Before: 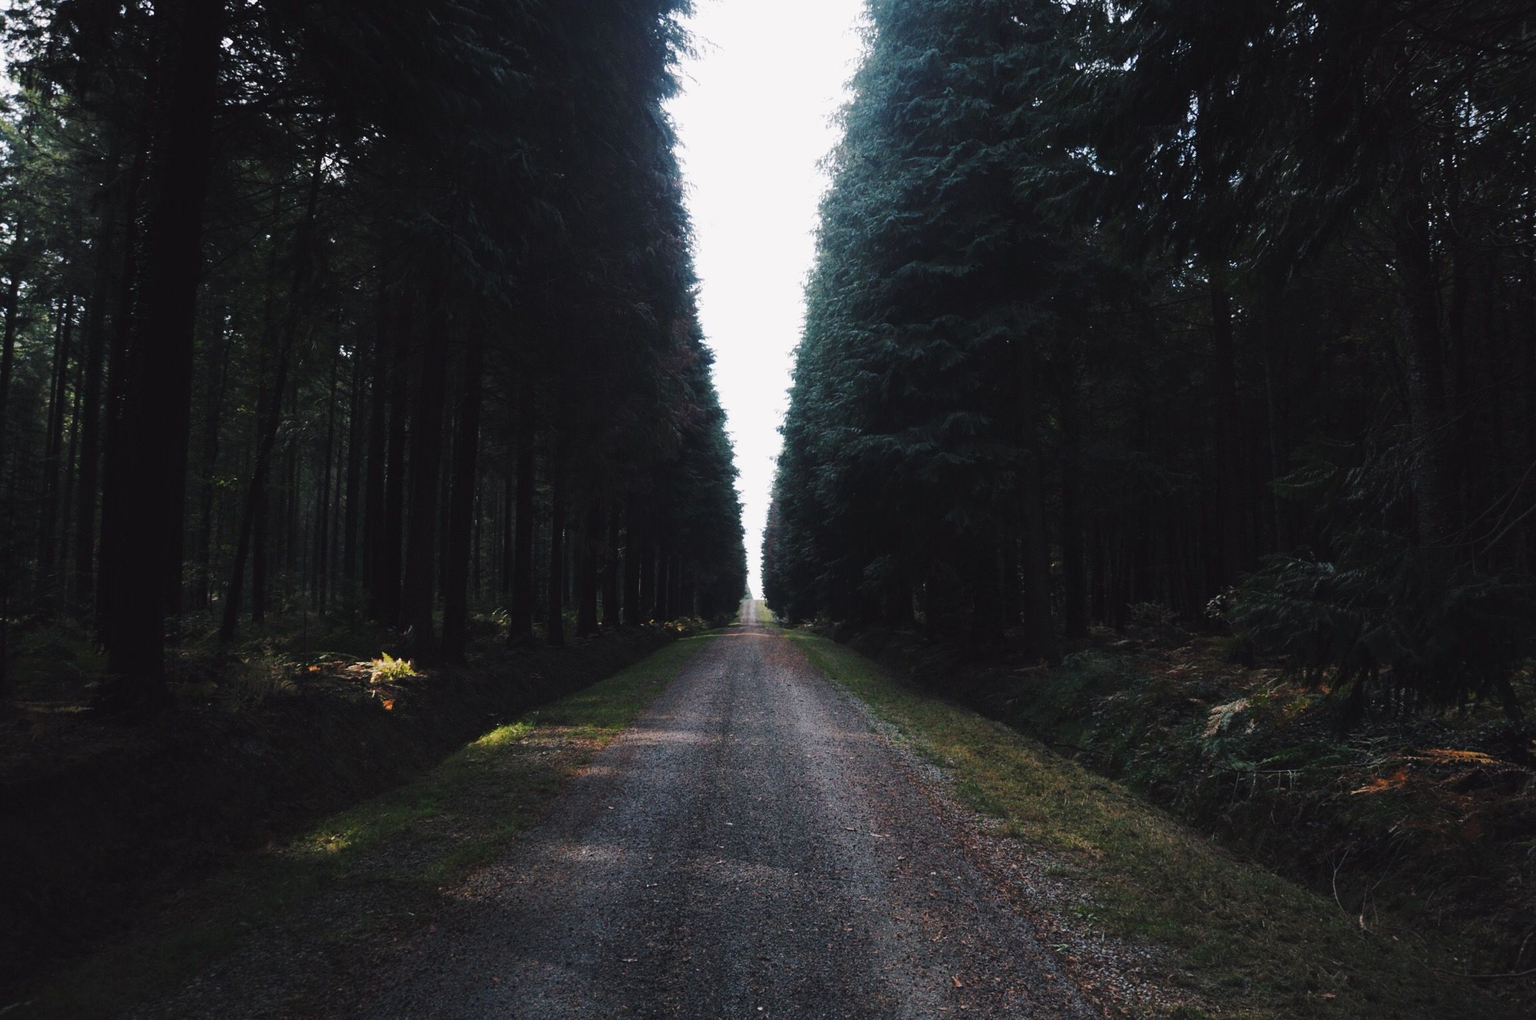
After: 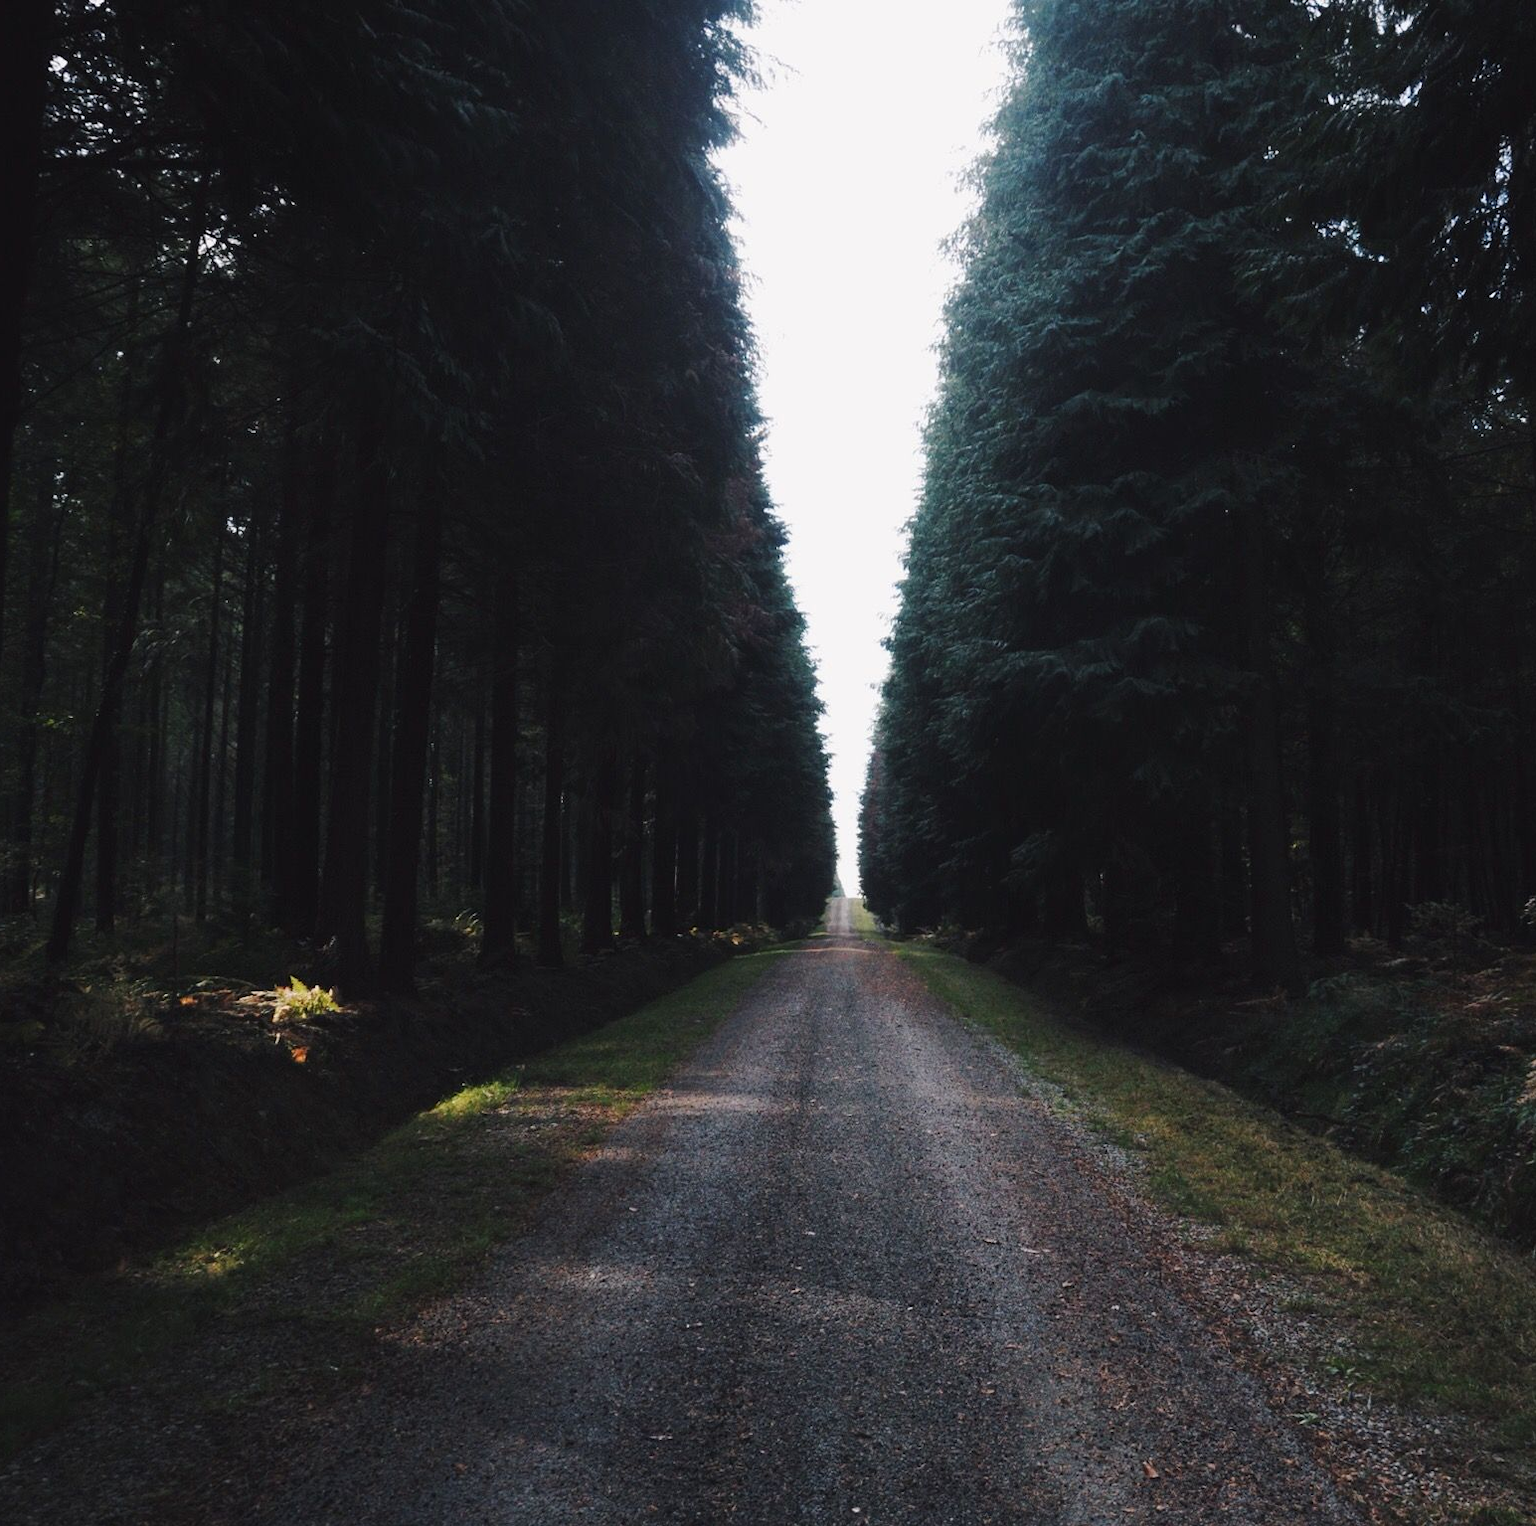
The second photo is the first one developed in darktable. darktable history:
crop and rotate: left 12.278%, right 20.859%
